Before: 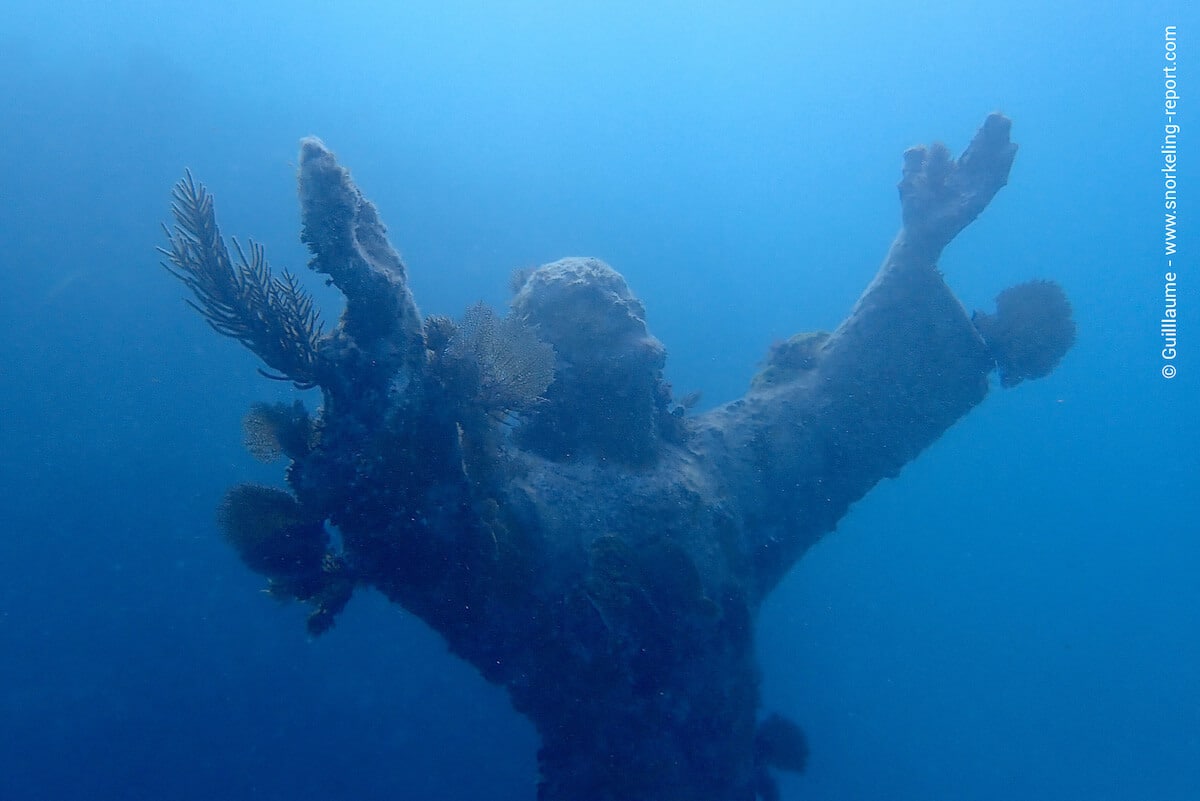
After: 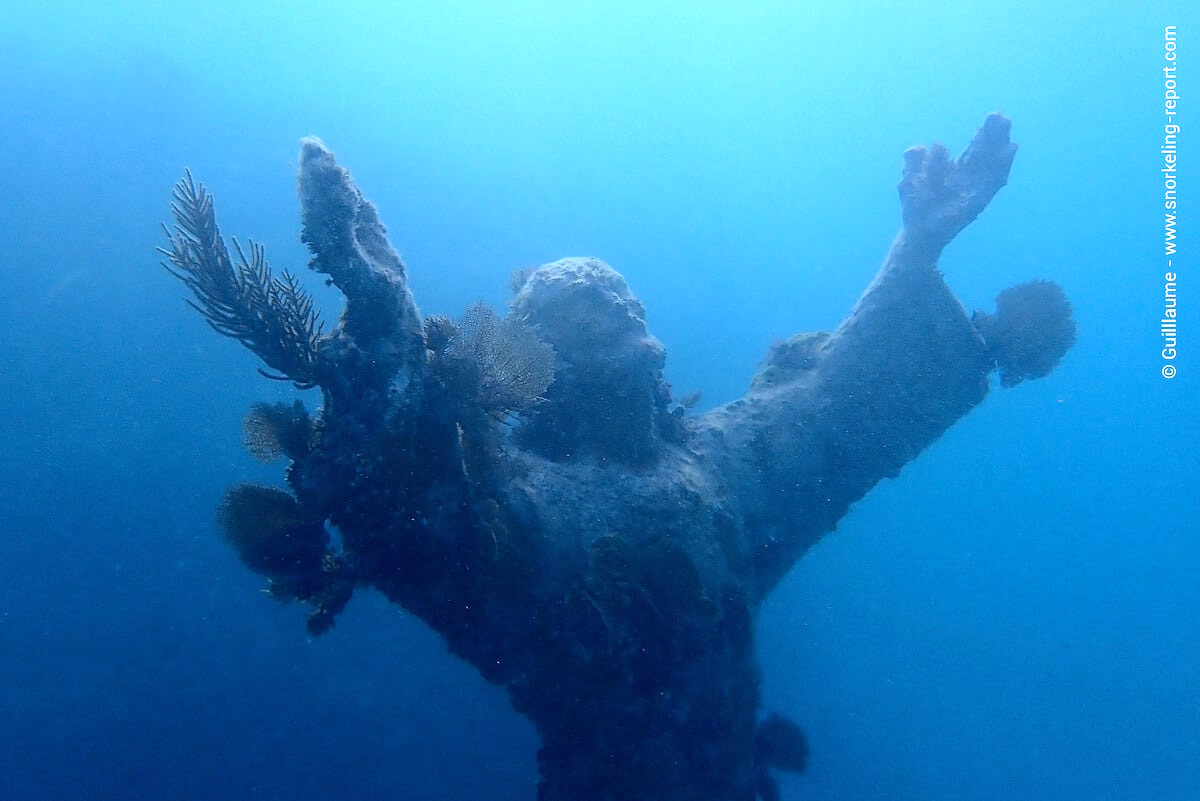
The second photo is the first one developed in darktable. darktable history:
tone equalizer: -8 EV -0.786 EV, -7 EV -0.666 EV, -6 EV -0.609 EV, -5 EV -0.401 EV, -3 EV 0.398 EV, -2 EV 0.6 EV, -1 EV 0.682 EV, +0 EV 0.76 EV, edges refinement/feathering 500, mask exposure compensation -1.57 EV, preserve details no
